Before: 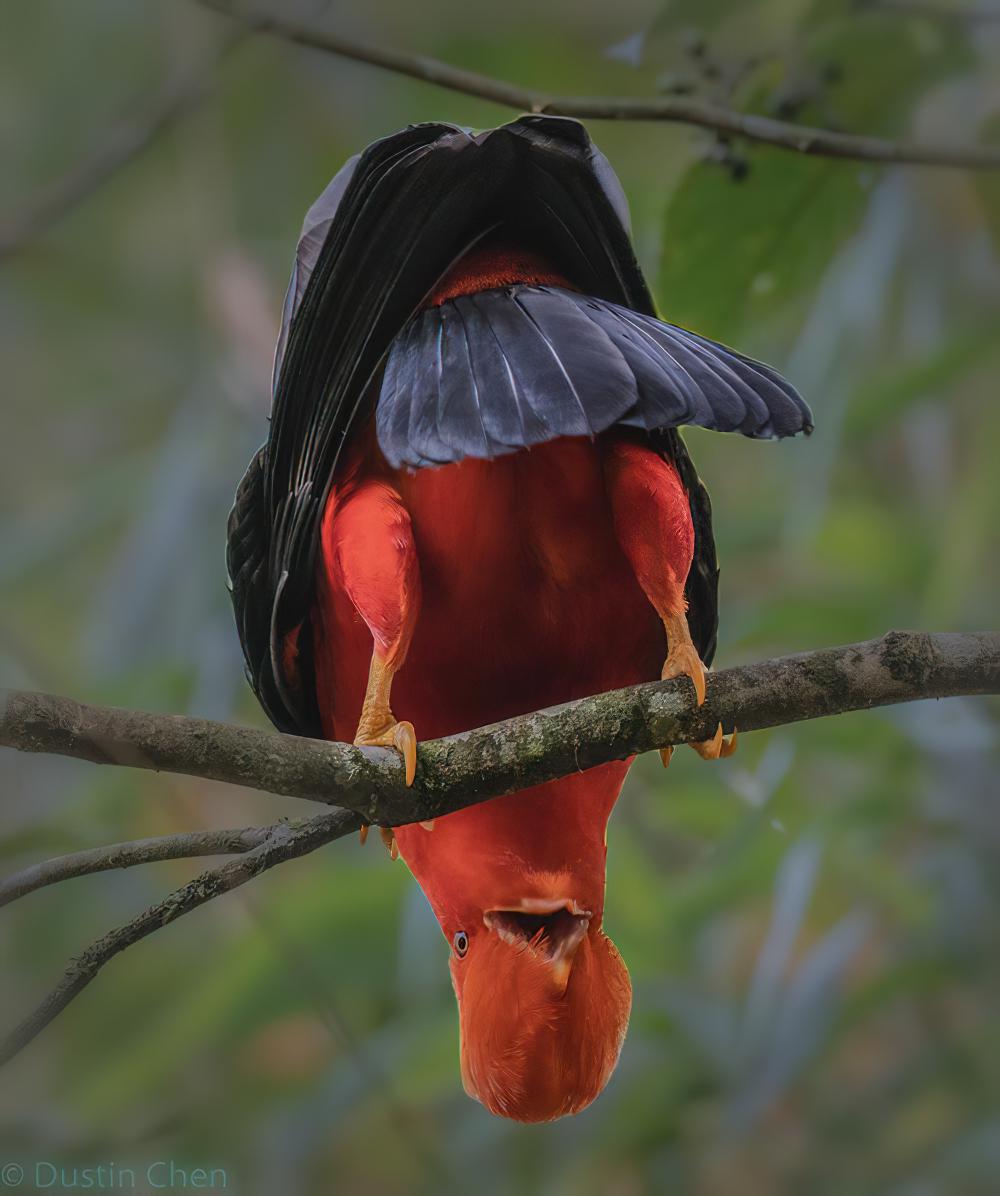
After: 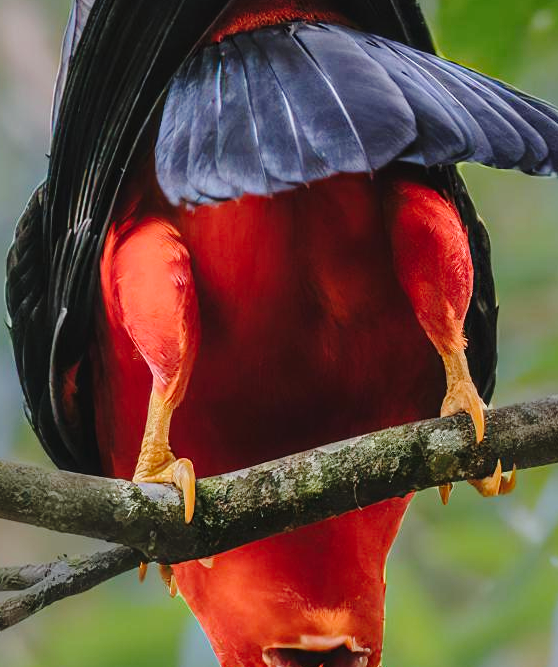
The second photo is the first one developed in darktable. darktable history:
base curve: curves: ch0 [(0, 0) (0.028, 0.03) (0.121, 0.232) (0.46, 0.748) (0.859, 0.968) (1, 1)], preserve colors none
crop and rotate: left 22.13%, top 22.054%, right 22.026%, bottom 22.102%
white balance: red 0.978, blue 0.999
